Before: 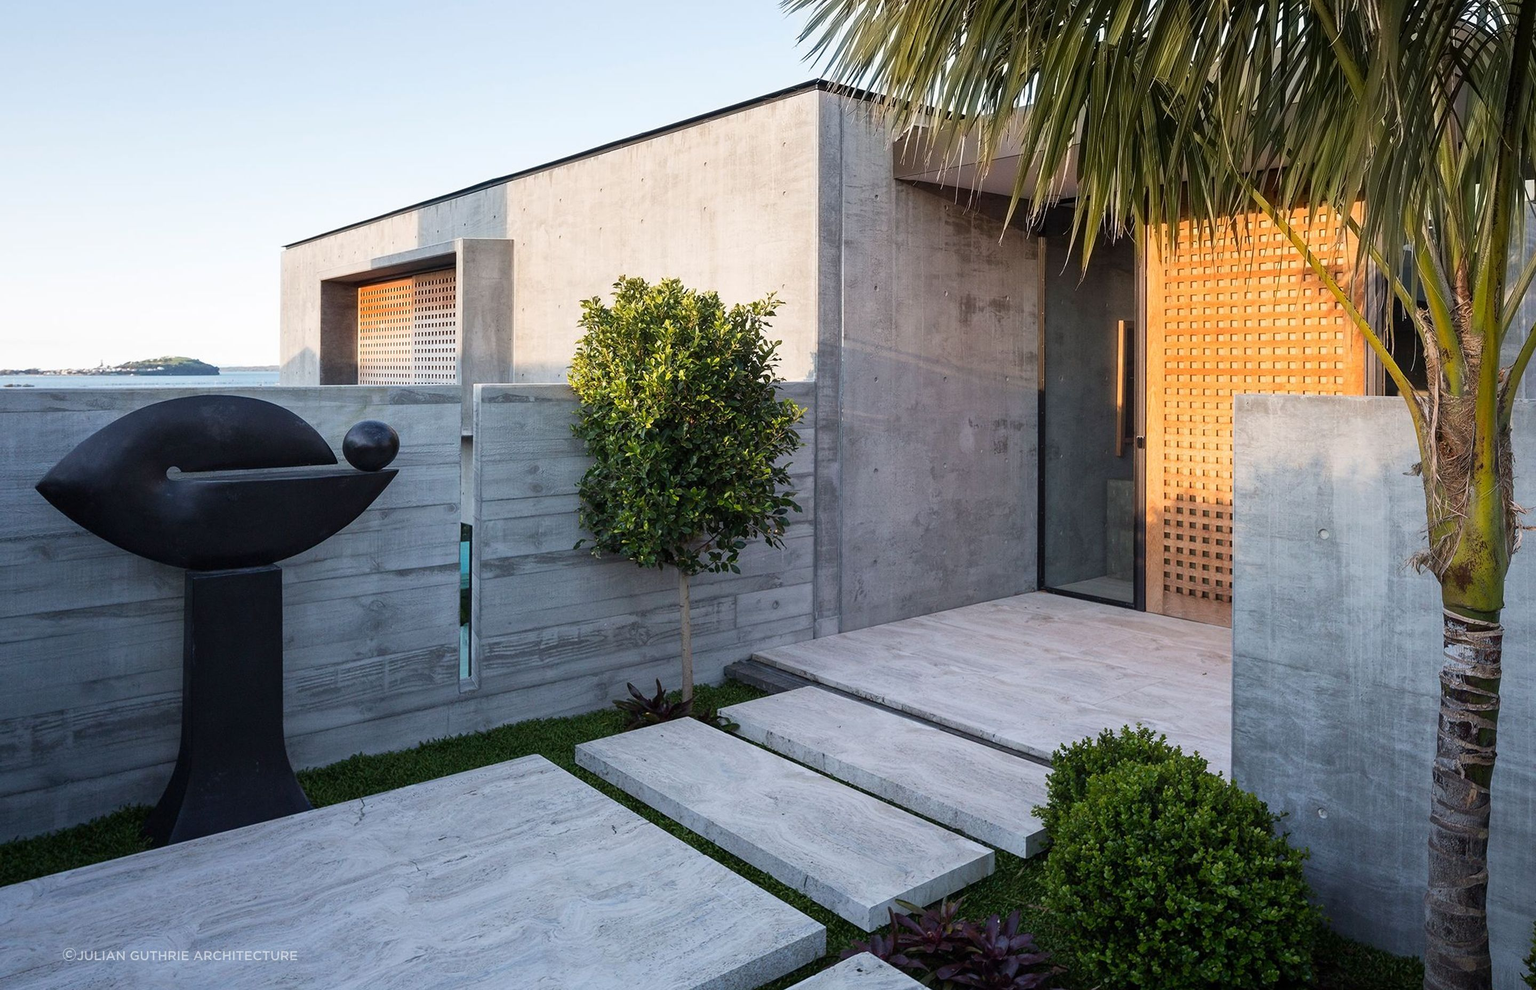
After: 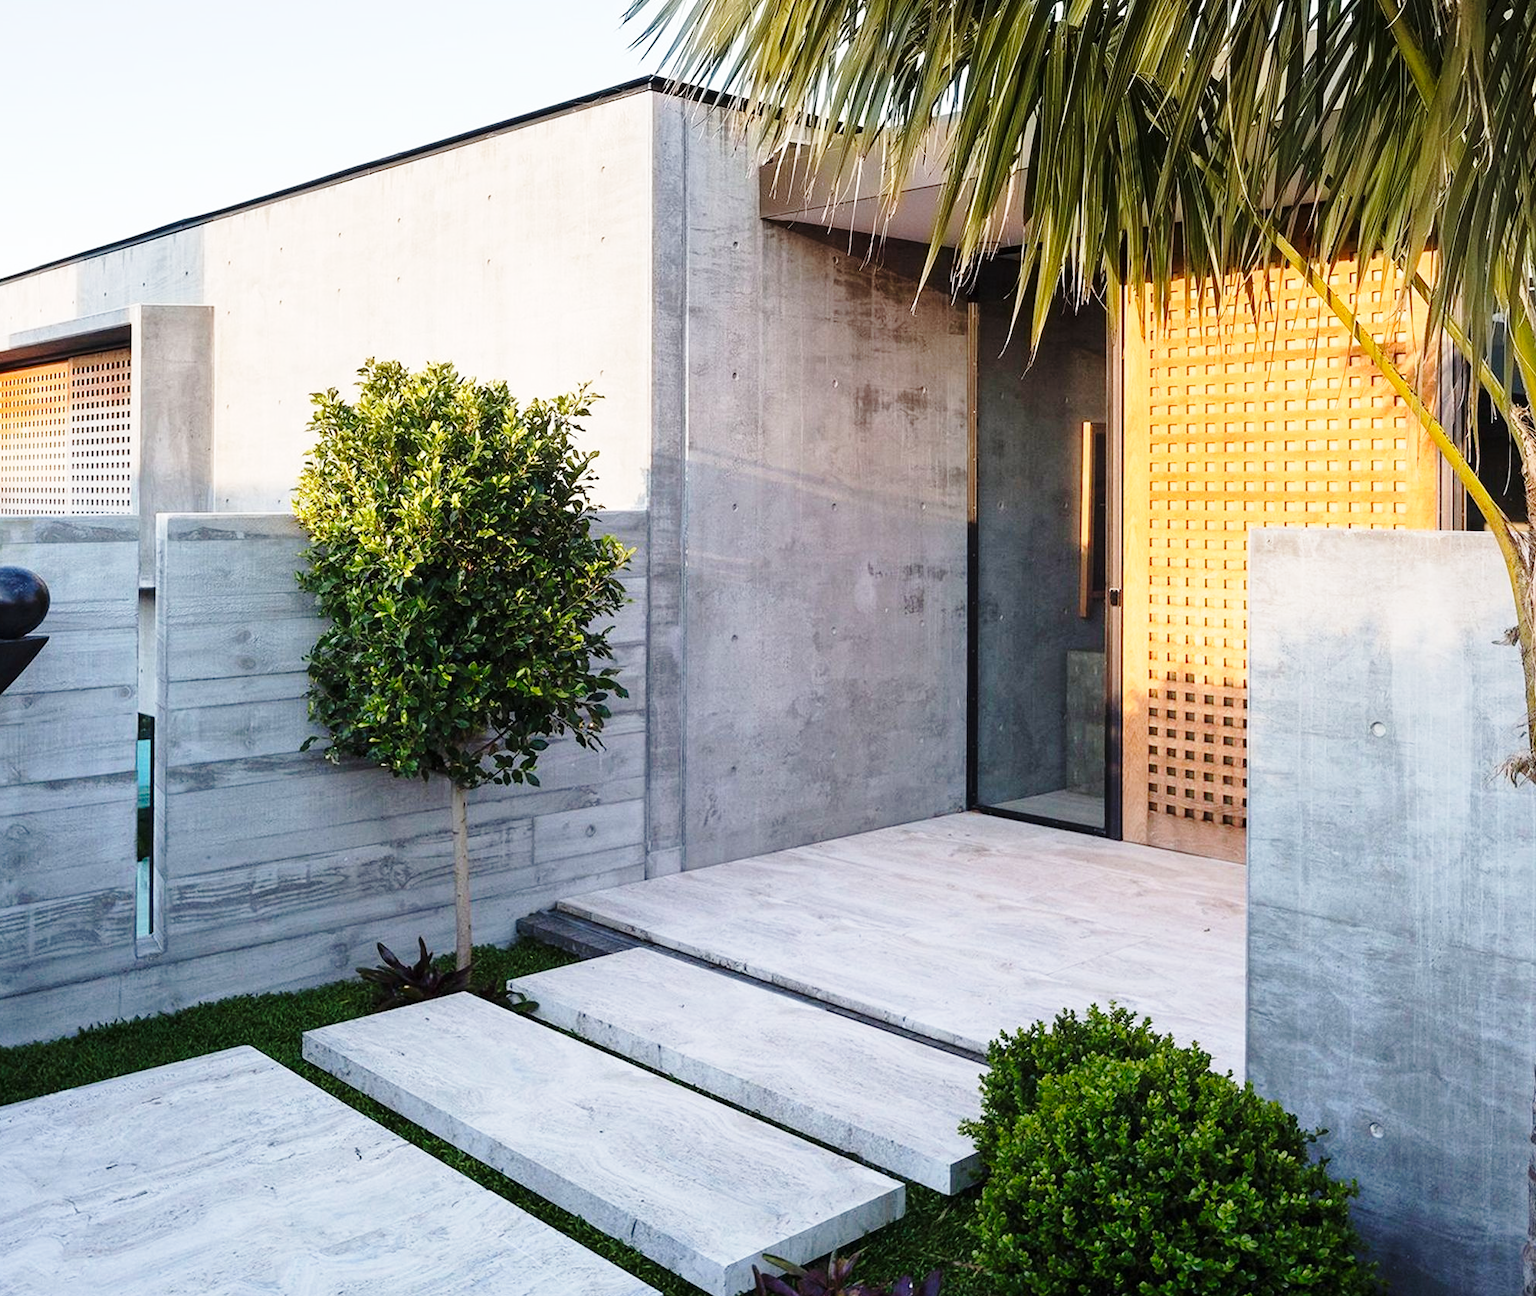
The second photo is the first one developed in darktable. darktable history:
crop and rotate: left 23.765%, top 2.711%, right 6.65%, bottom 6.112%
base curve: curves: ch0 [(0, 0) (0.028, 0.03) (0.121, 0.232) (0.46, 0.748) (0.859, 0.968) (1, 1)], preserve colors none
